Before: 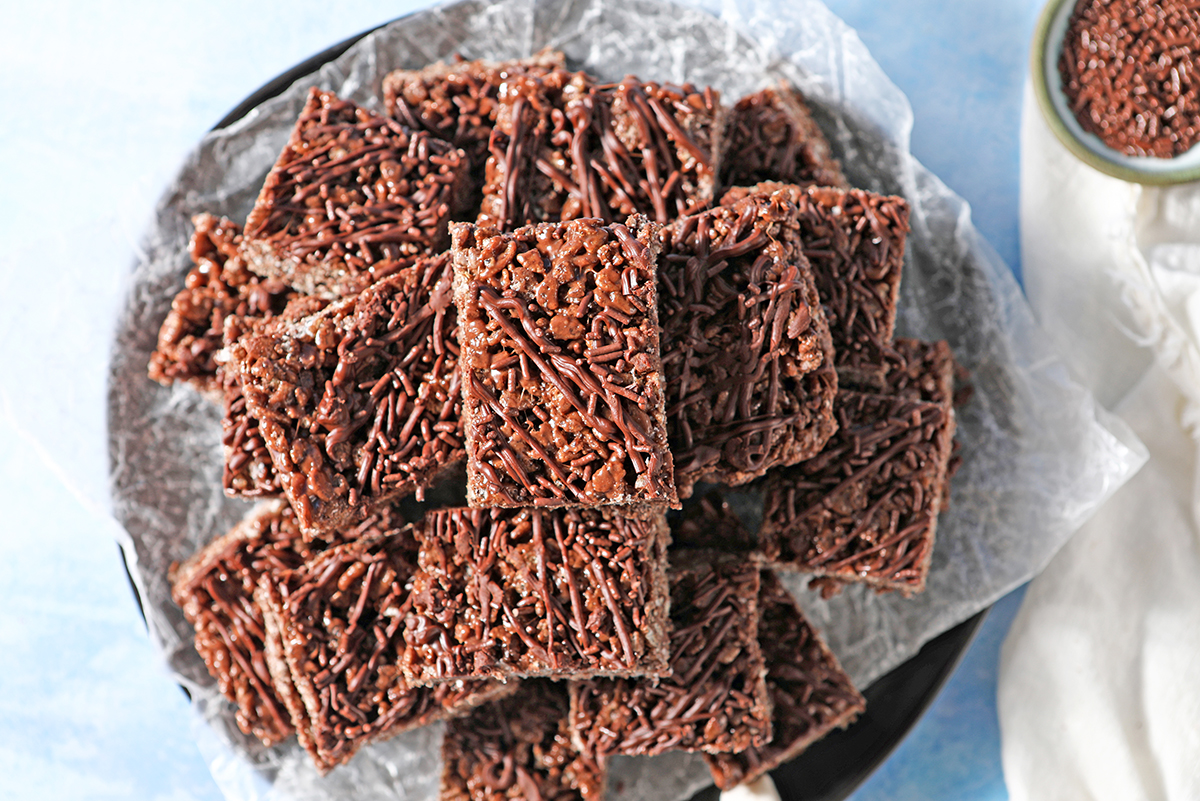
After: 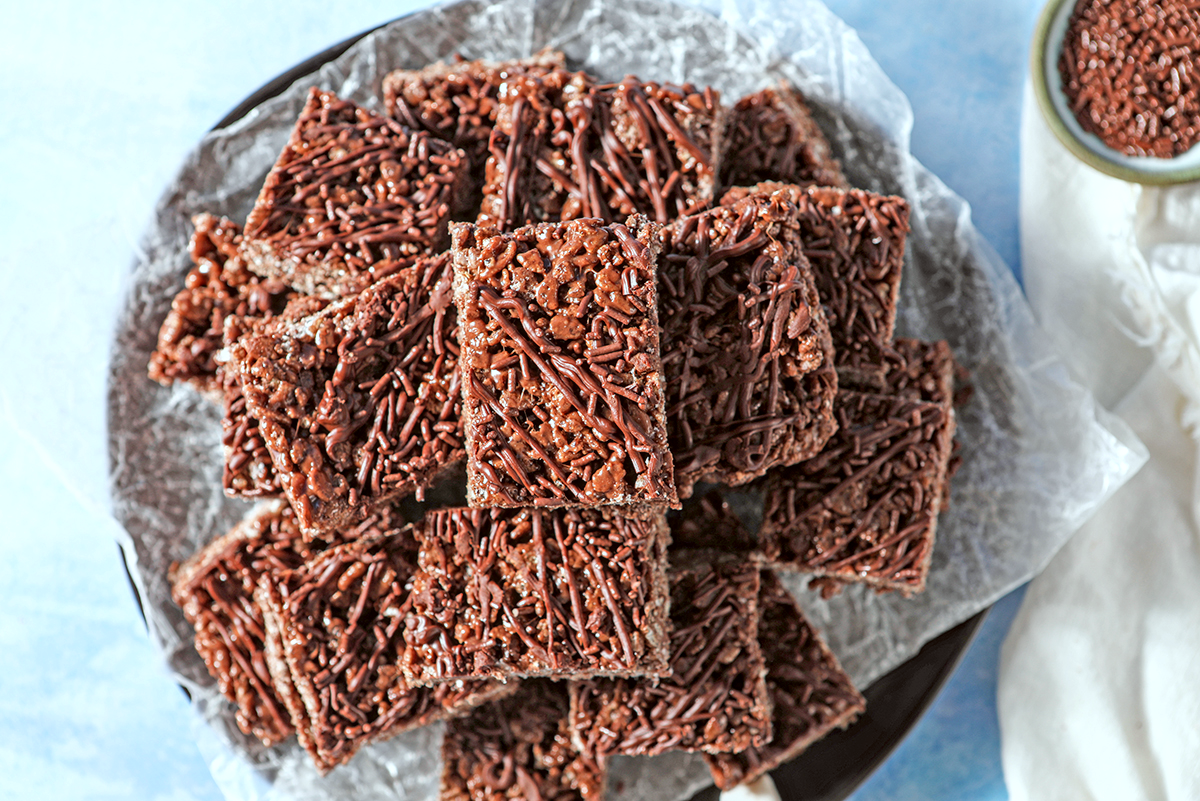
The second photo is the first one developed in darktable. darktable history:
local contrast: on, module defaults
color correction: highlights a* -4.98, highlights b* -3.76, shadows a* 3.83, shadows b* 4.08
